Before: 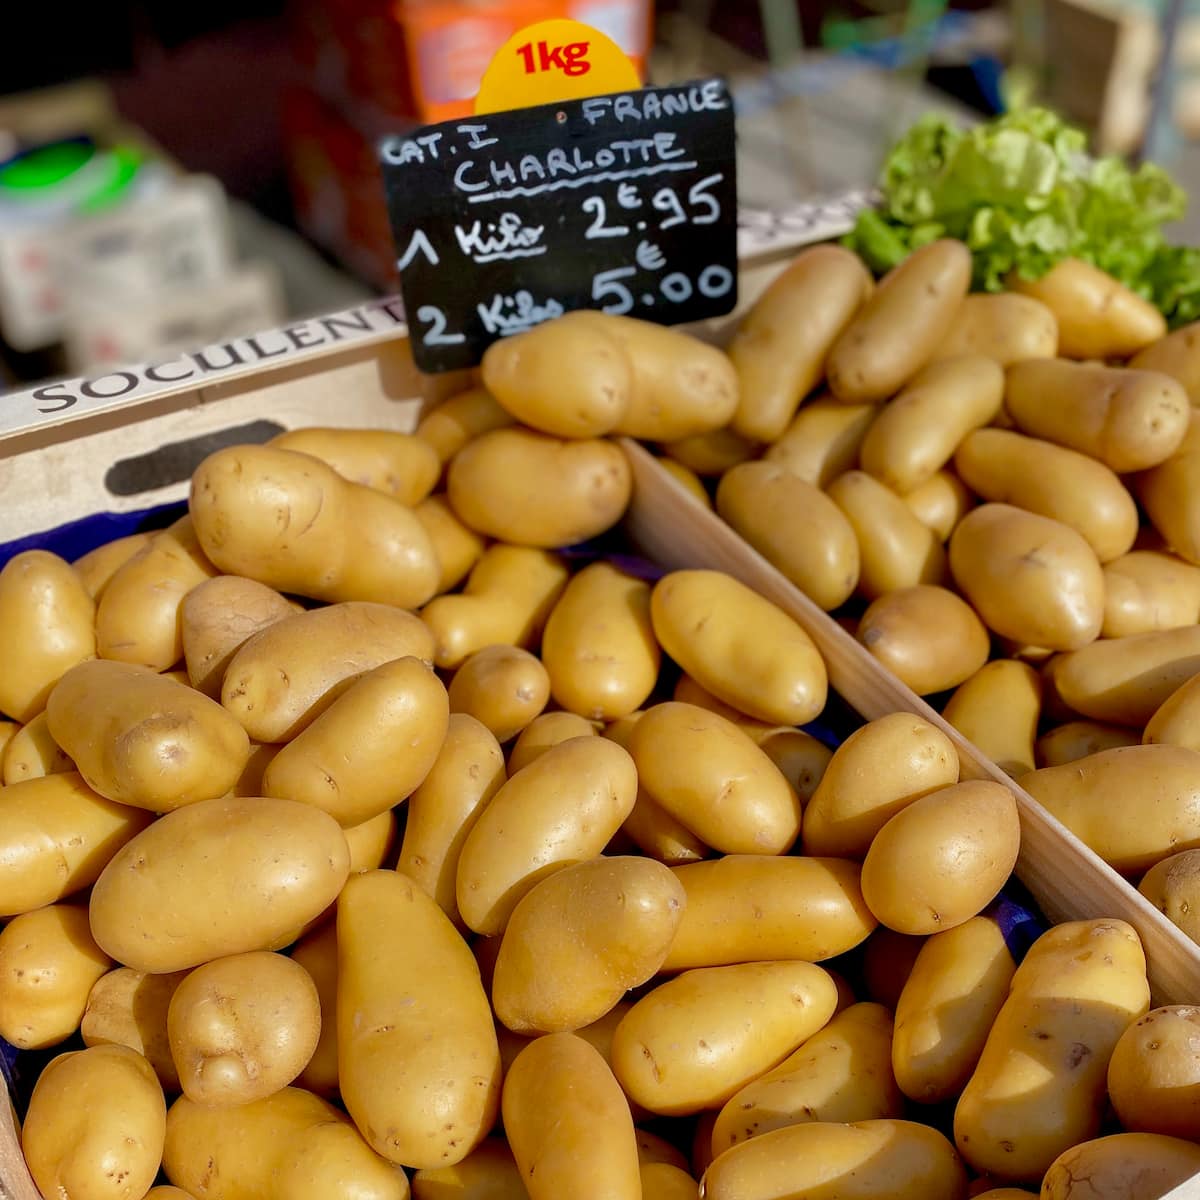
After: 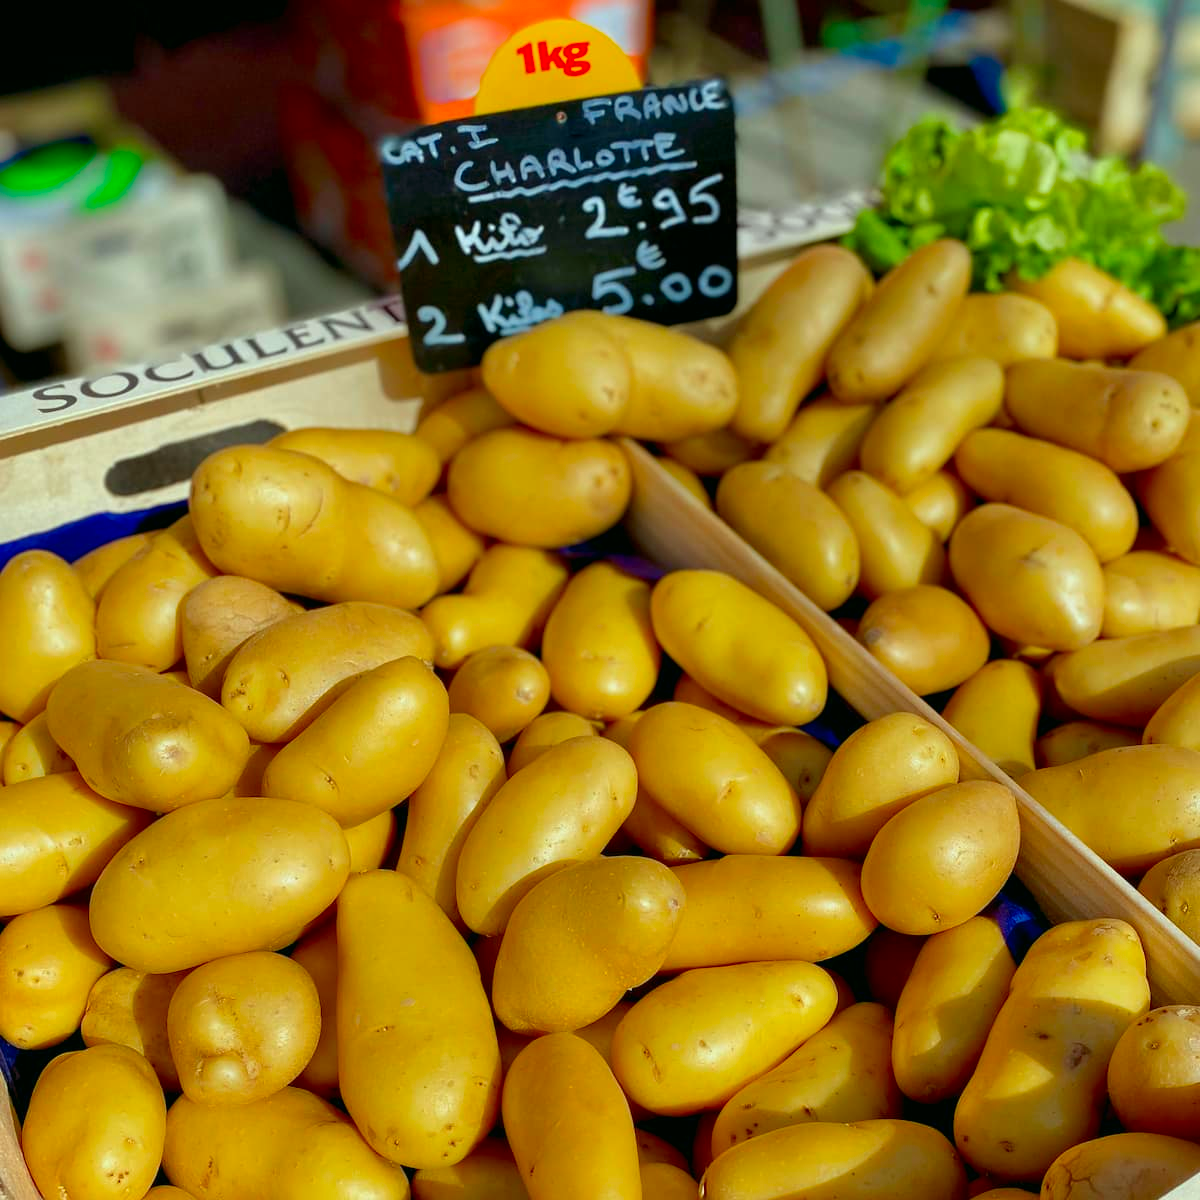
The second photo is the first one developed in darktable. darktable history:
color correction: highlights a* -7.42, highlights b* 0.9, shadows a* -3.79, saturation 1.43
